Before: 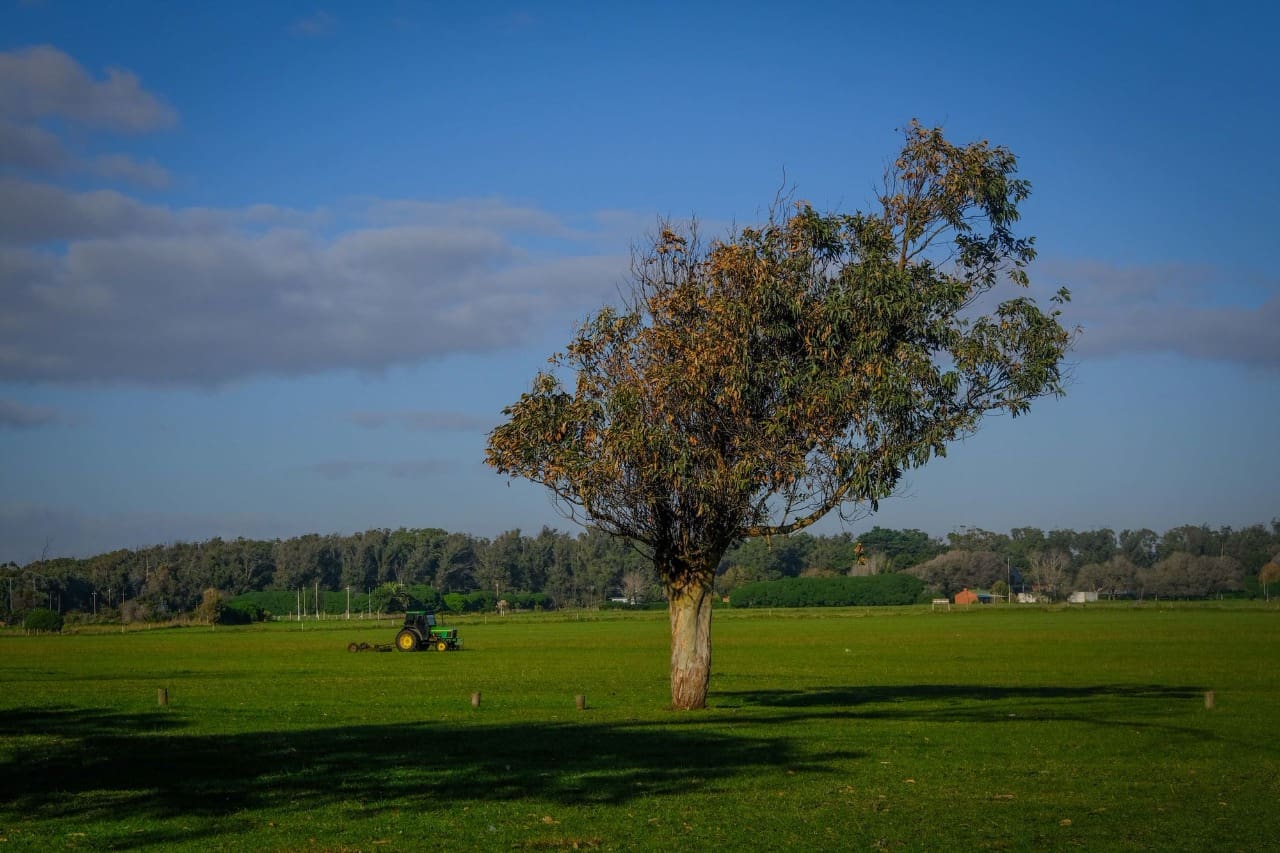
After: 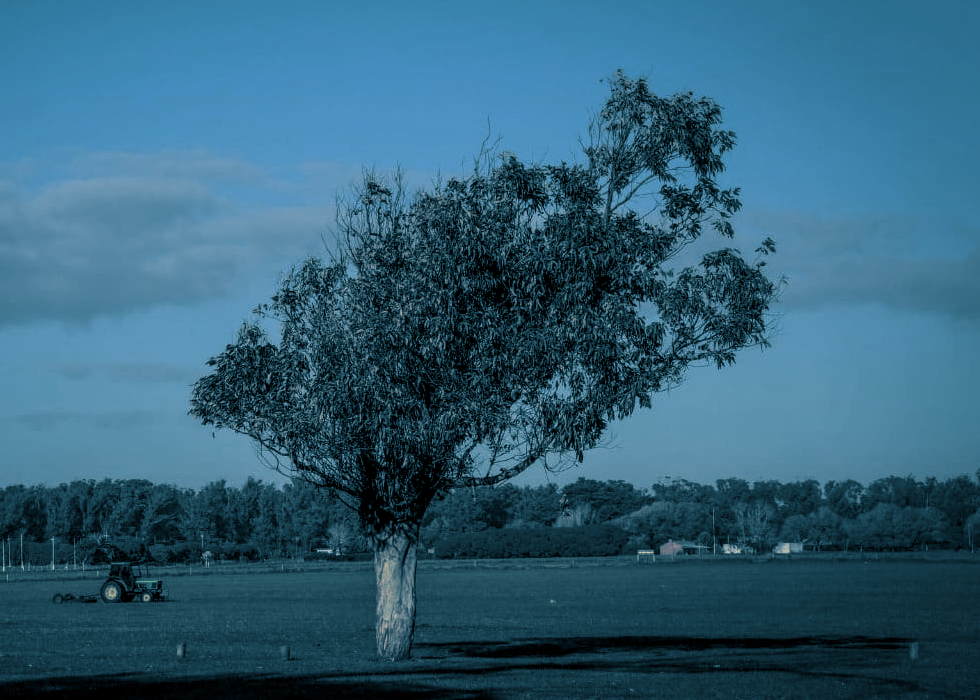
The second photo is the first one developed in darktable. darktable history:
split-toning: shadows › hue 212.4°, balance -70
local contrast: on, module defaults
crop: left 23.095%, top 5.827%, bottom 11.854%
